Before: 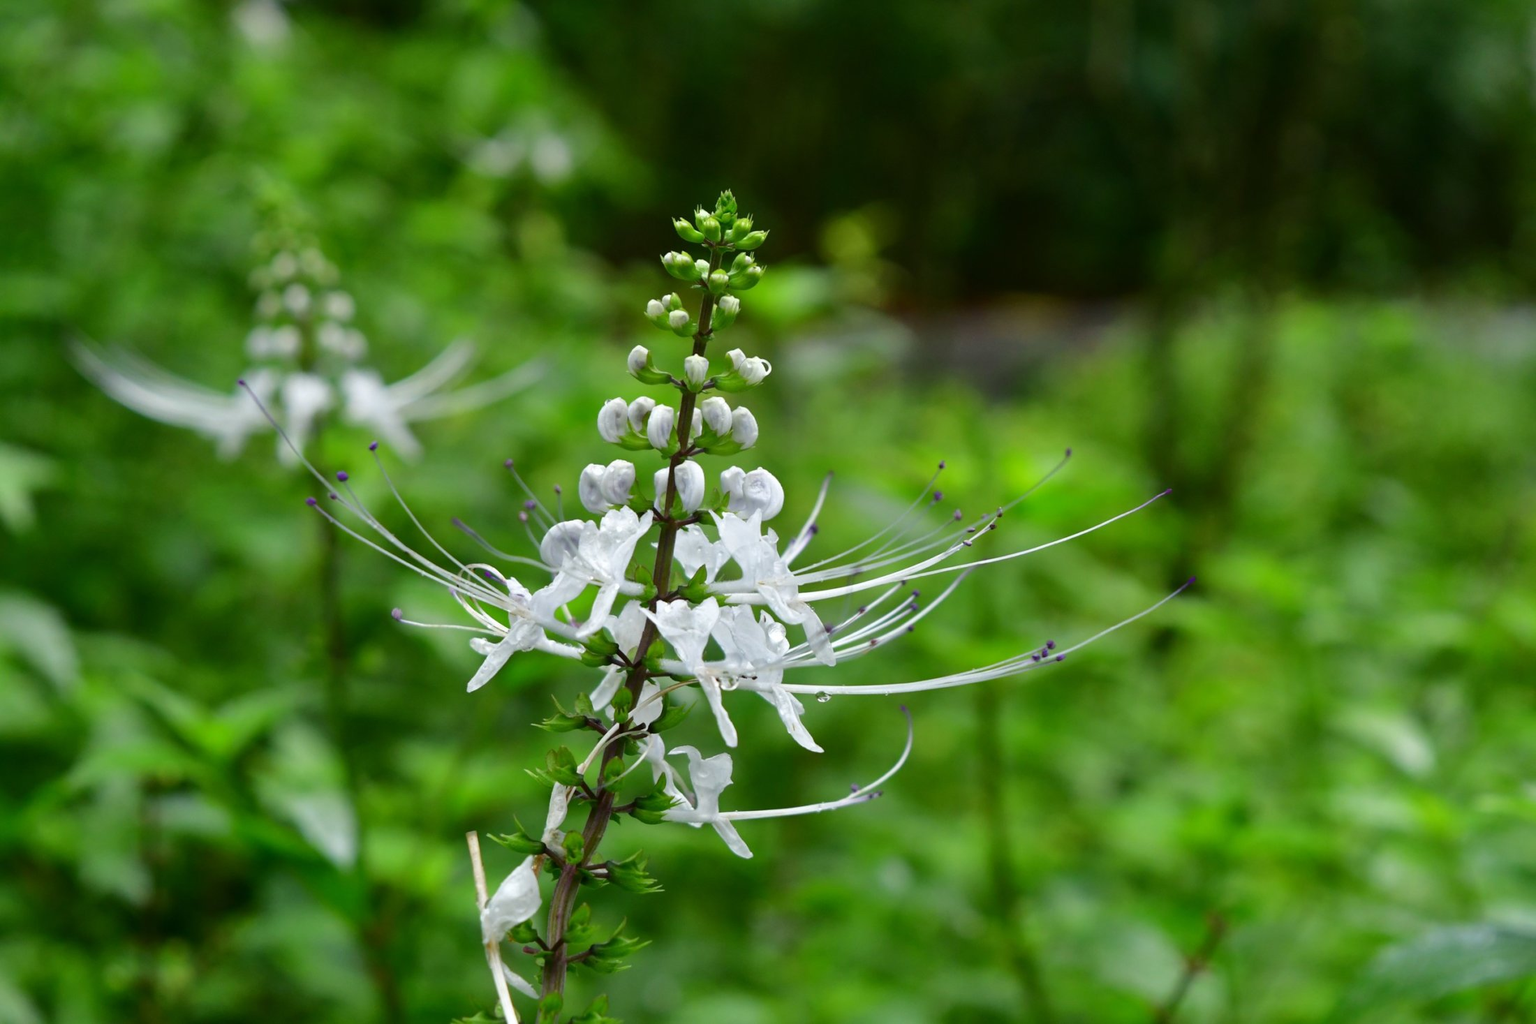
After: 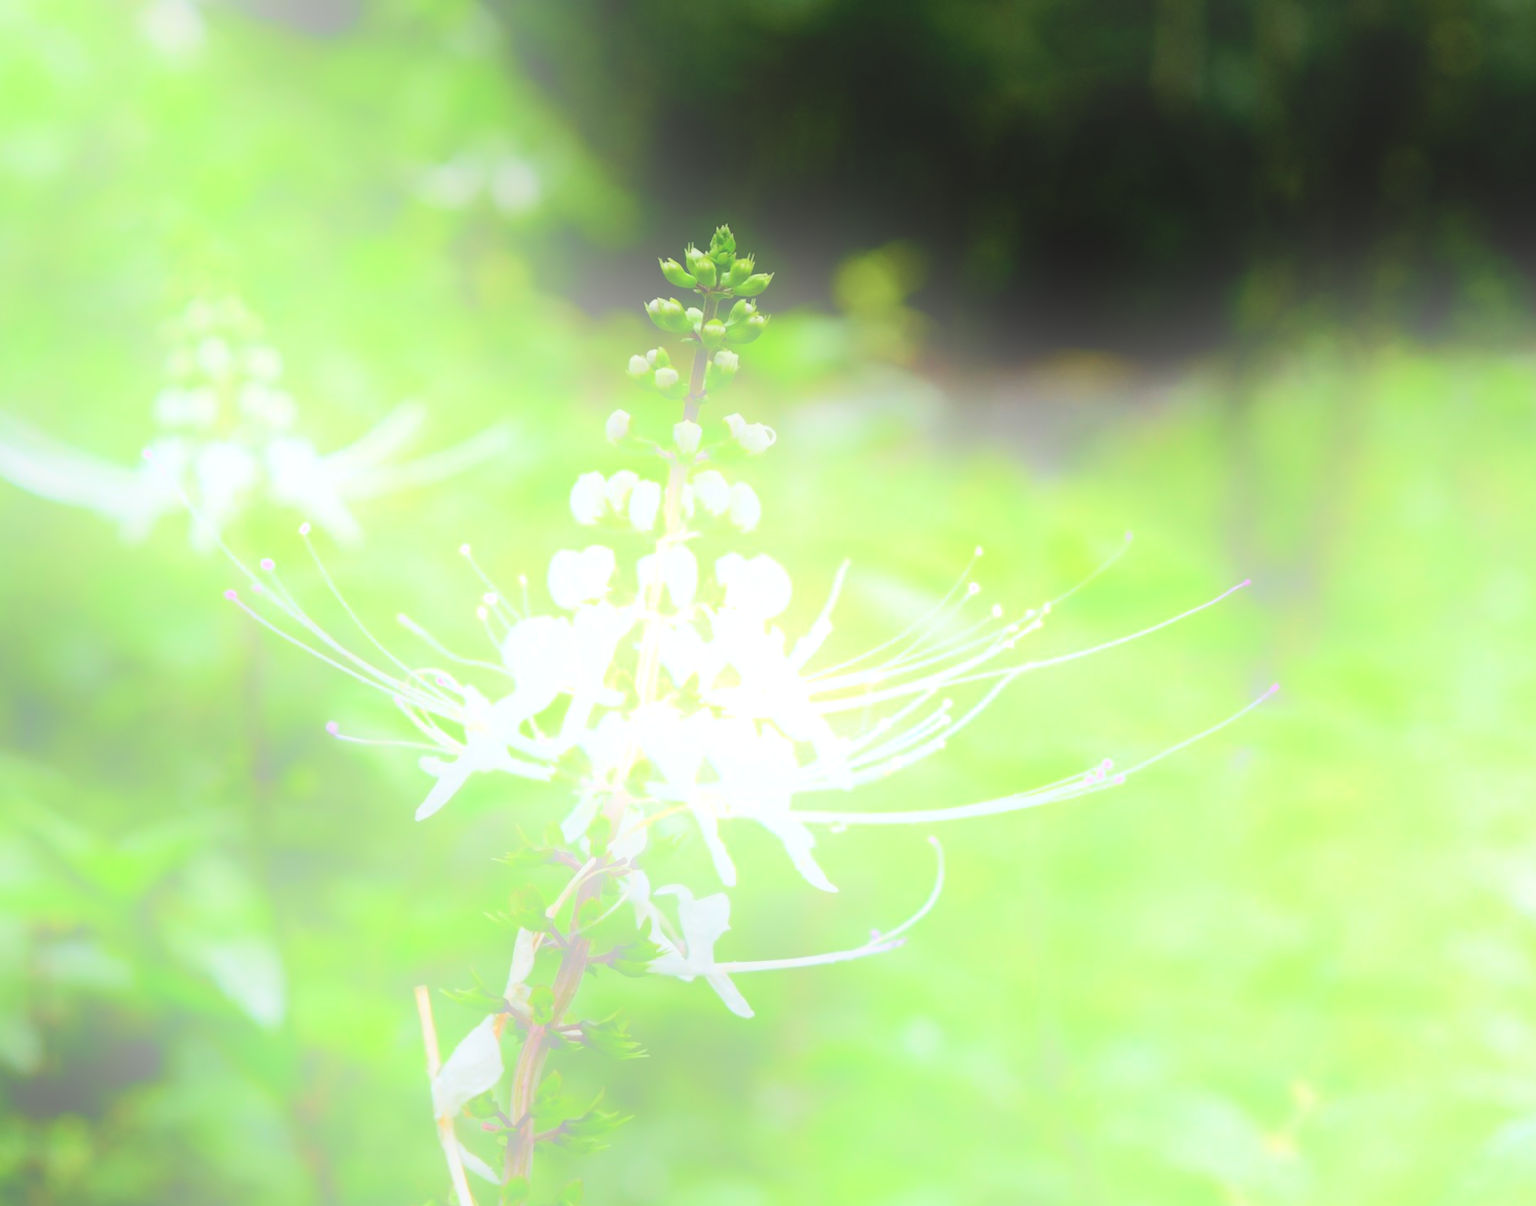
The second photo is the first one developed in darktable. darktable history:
bloom: size 25%, threshold 5%, strength 90%
filmic rgb: black relative exposure -7.65 EV, white relative exposure 4.56 EV, hardness 3.61, color science v6 (2022)
crop: left 7.598%, right 7.873%
